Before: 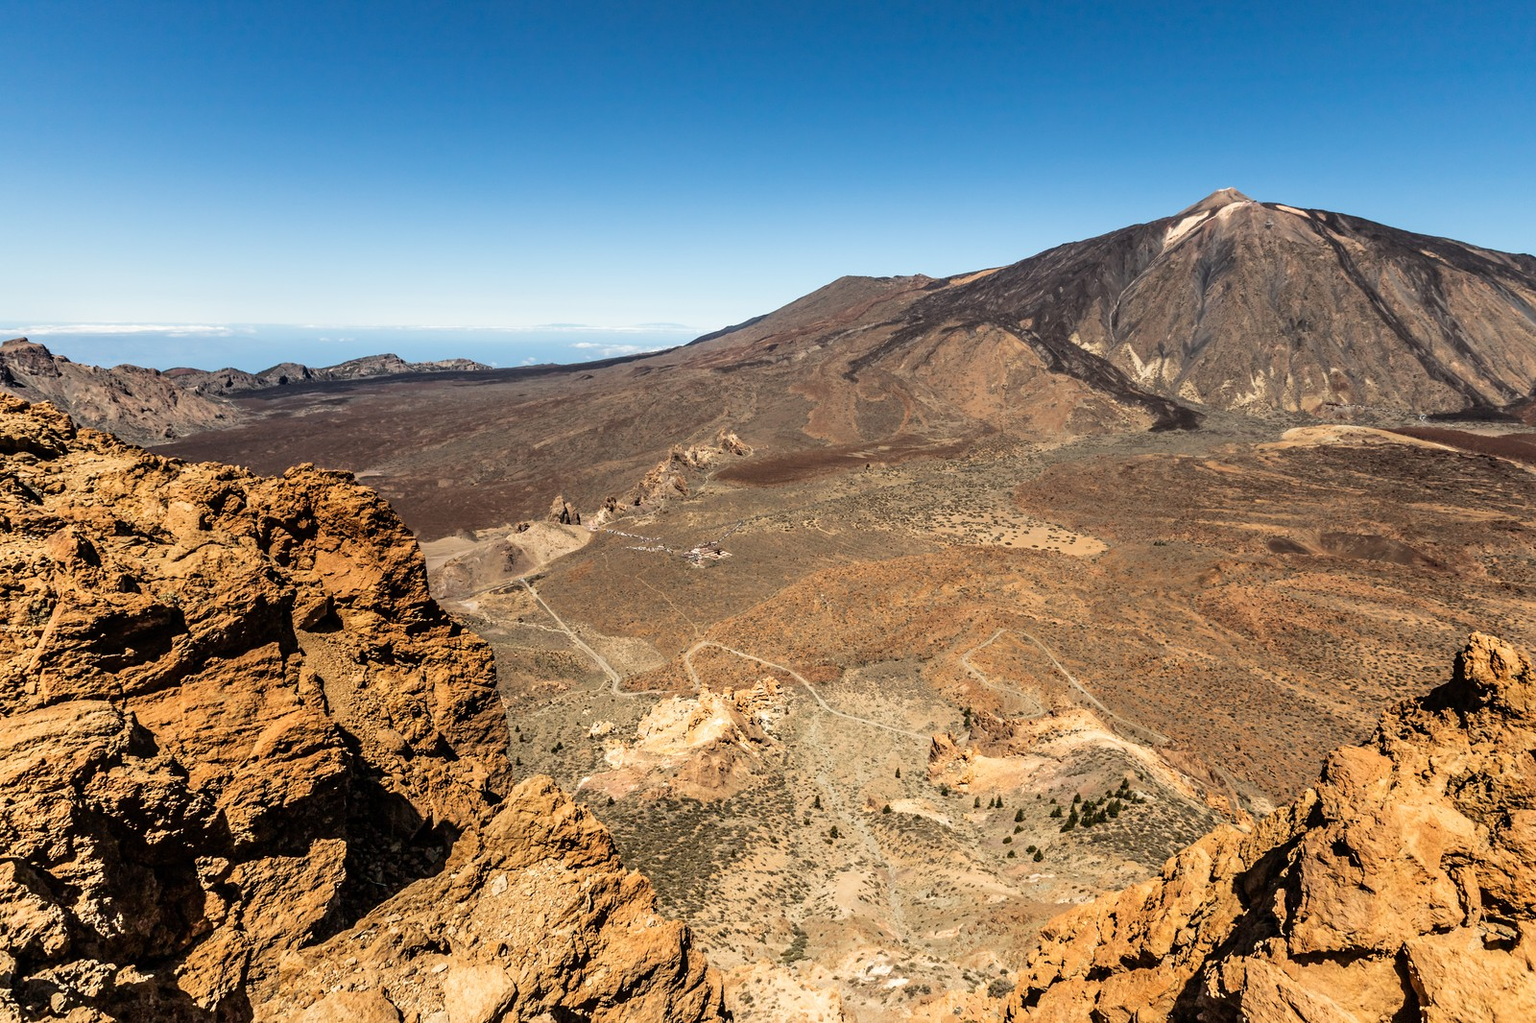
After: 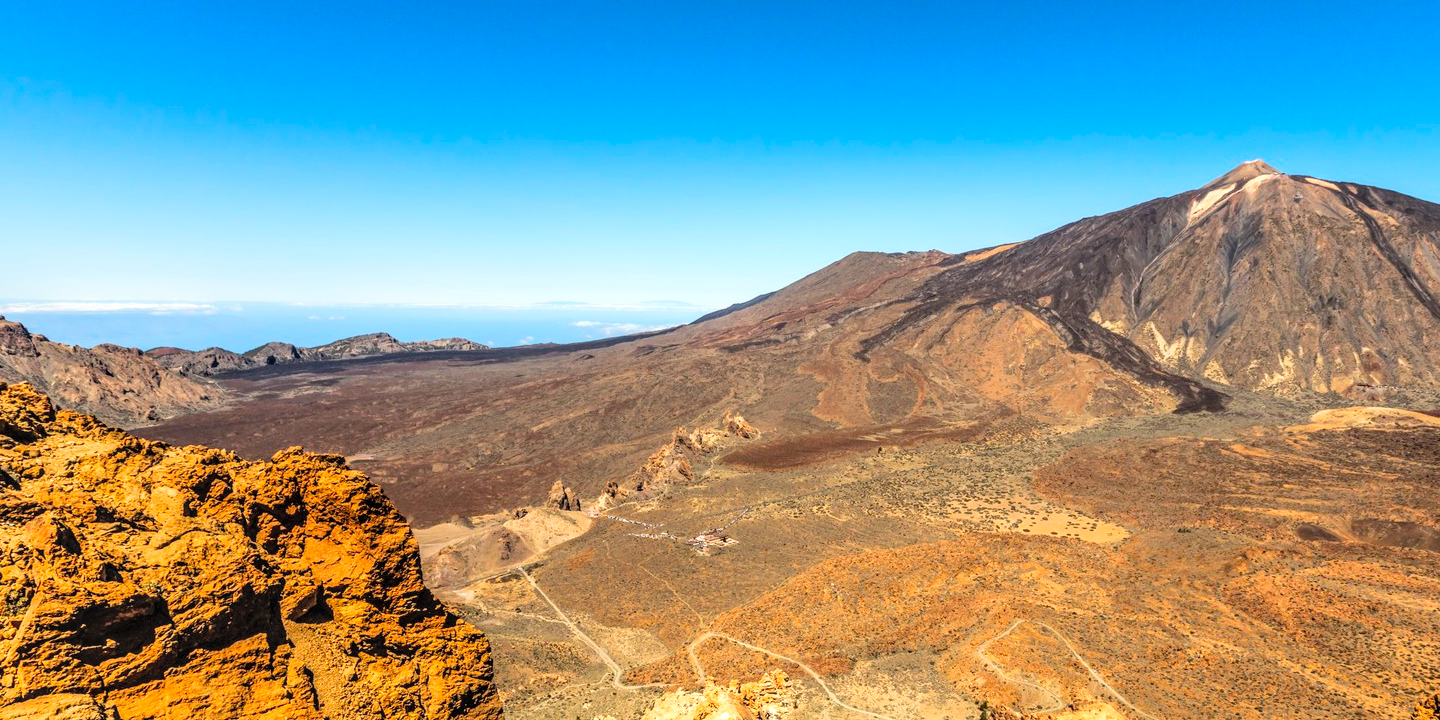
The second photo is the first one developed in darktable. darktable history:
crop: left 1.509%, top 3.452%, right 7.696%, bottom 28.452%
color balance: output saturation 110%
local contrast: on, module defaults
contrast brightness saturation: contrast 0.07, brightness 0.18, saturation 0.4
